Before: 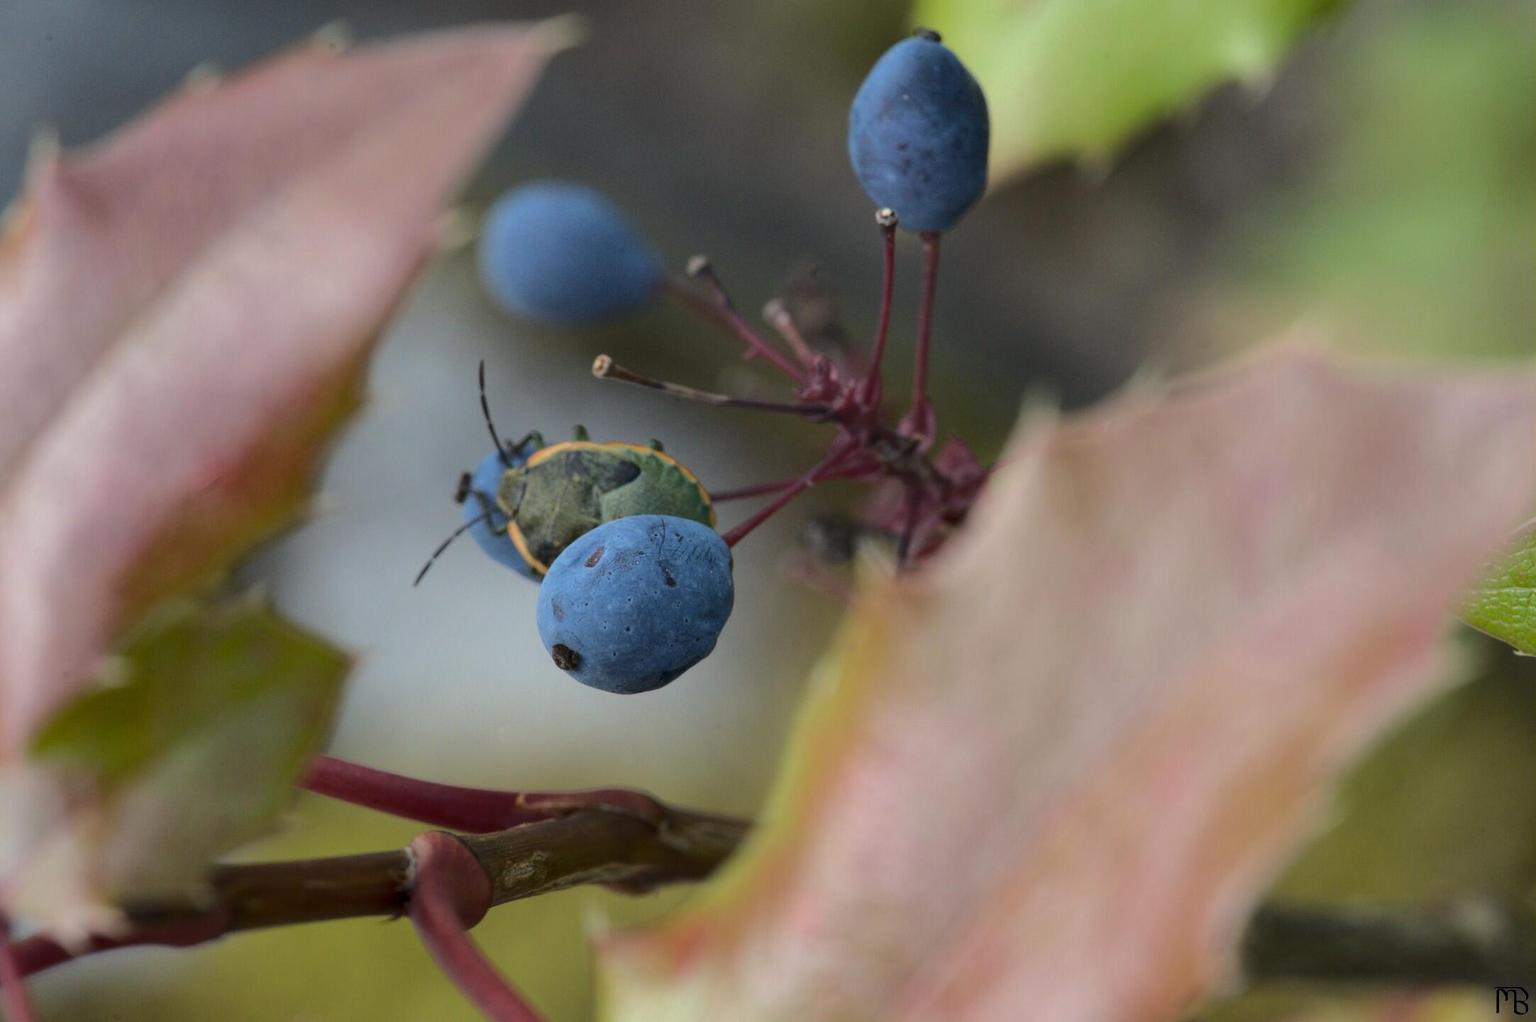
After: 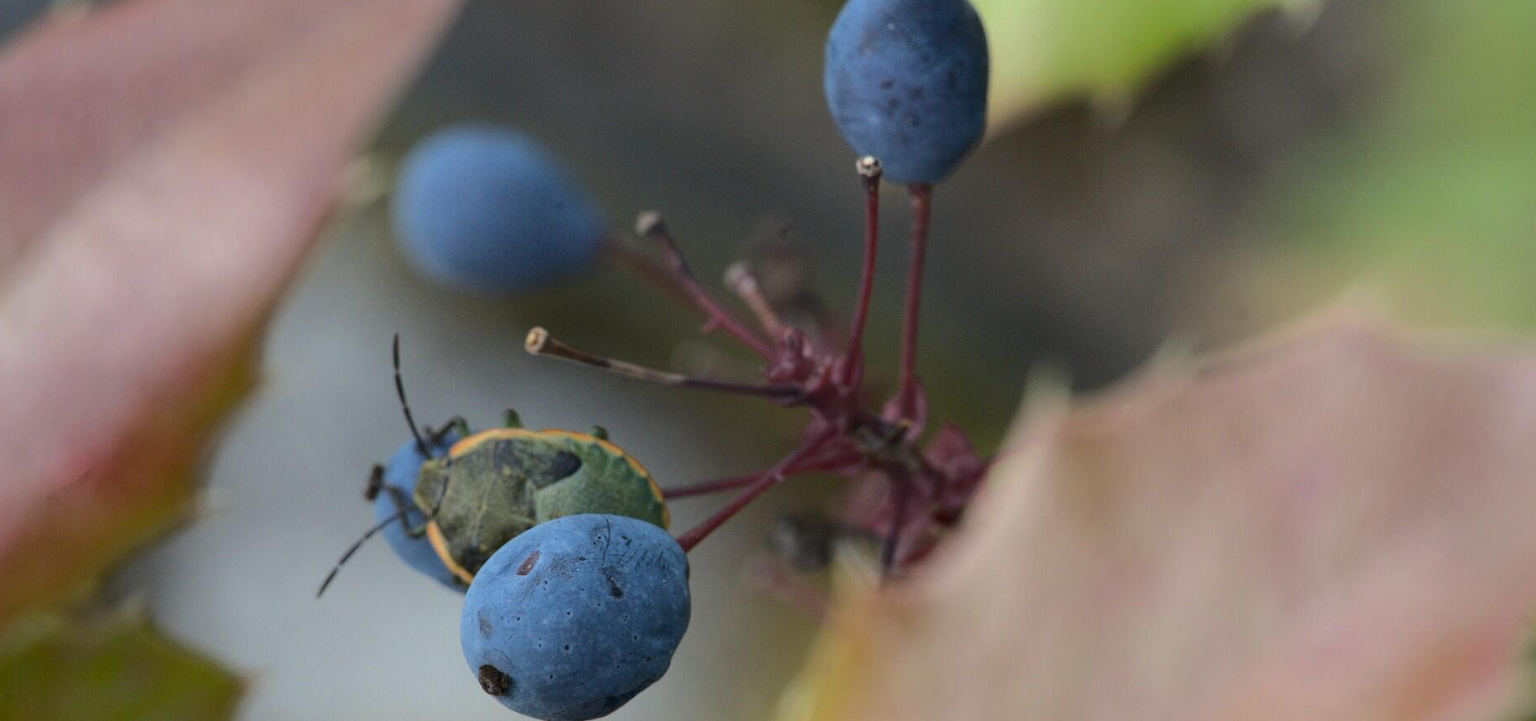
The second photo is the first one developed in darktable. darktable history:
crop and rotate: left 9.289%, top 7.305%, right 5.034%, bottom 32.181%
